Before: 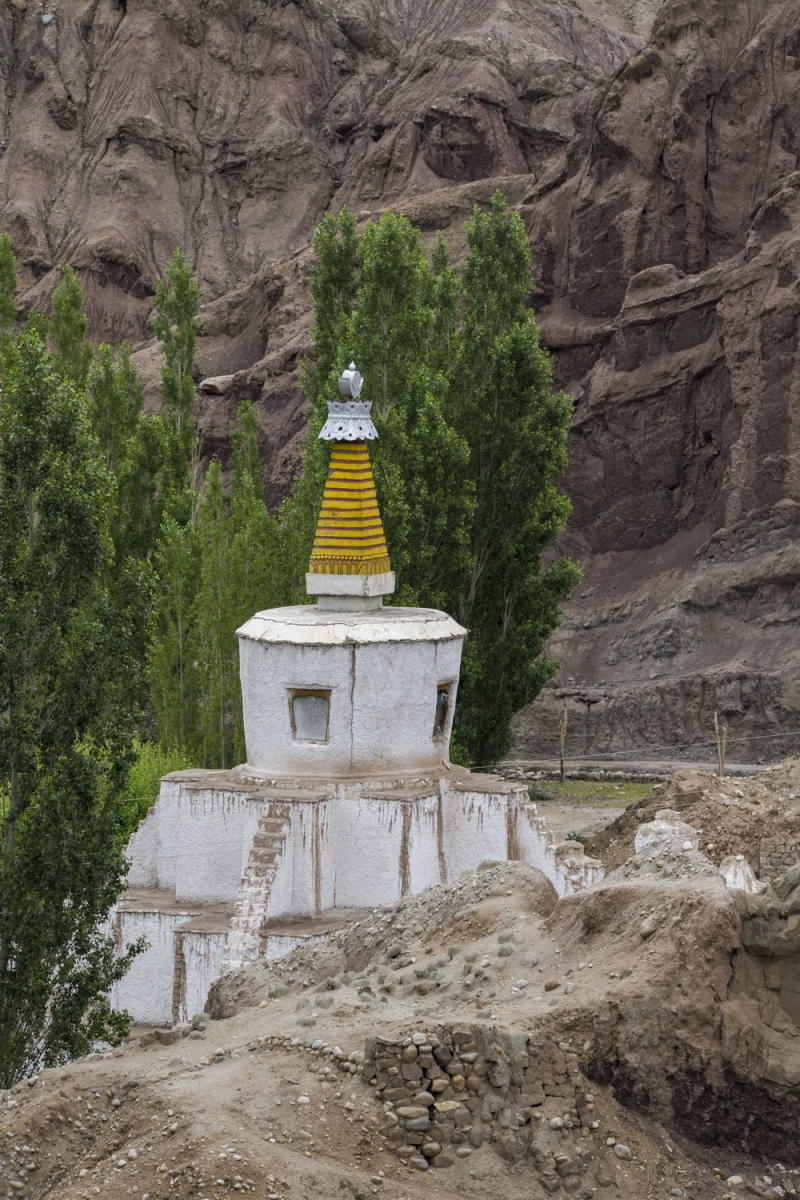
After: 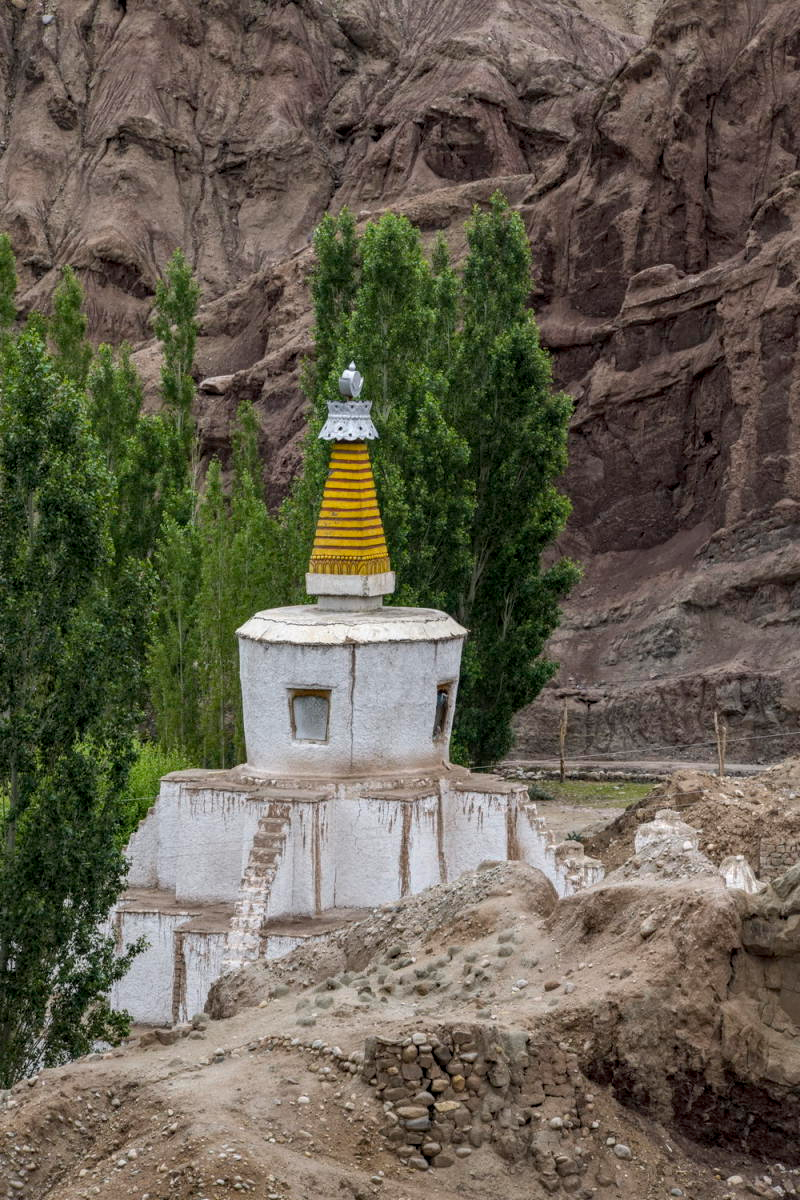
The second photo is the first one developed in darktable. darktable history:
base curve: curves: ch0 [(0, 0) (0.472, 0.455) (1, 1)], preserve colors none
local contrast: on, module defaults
